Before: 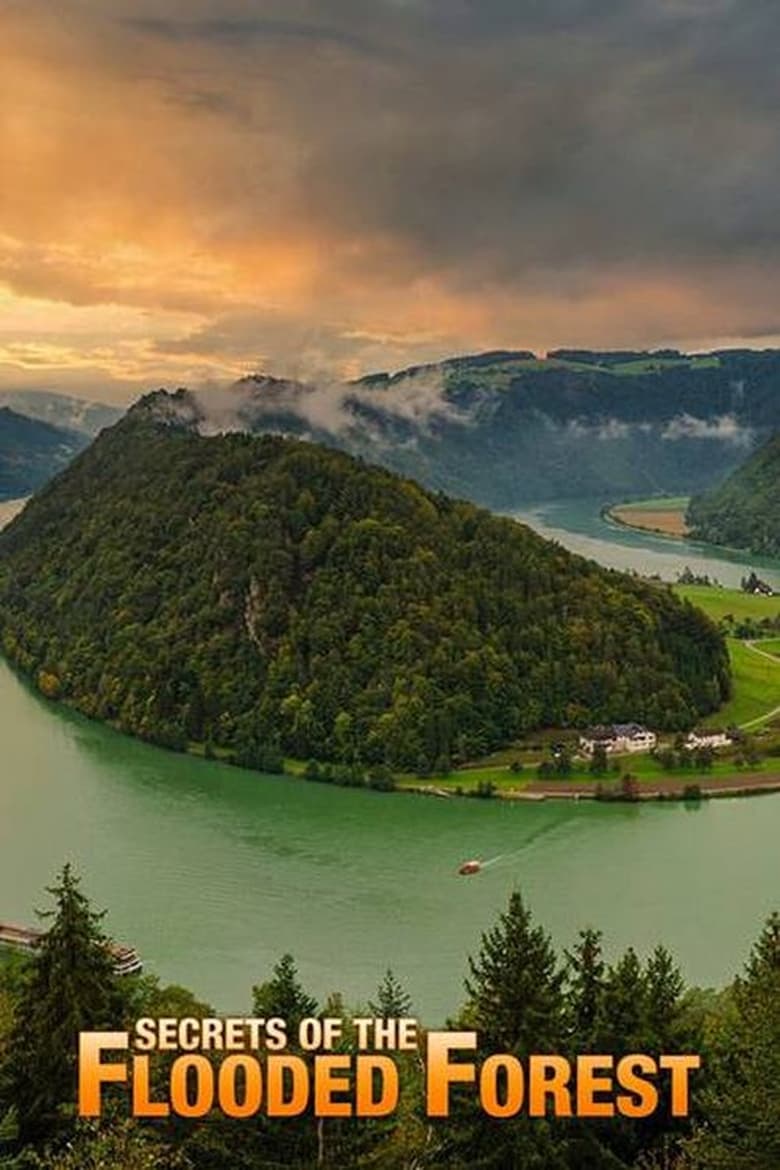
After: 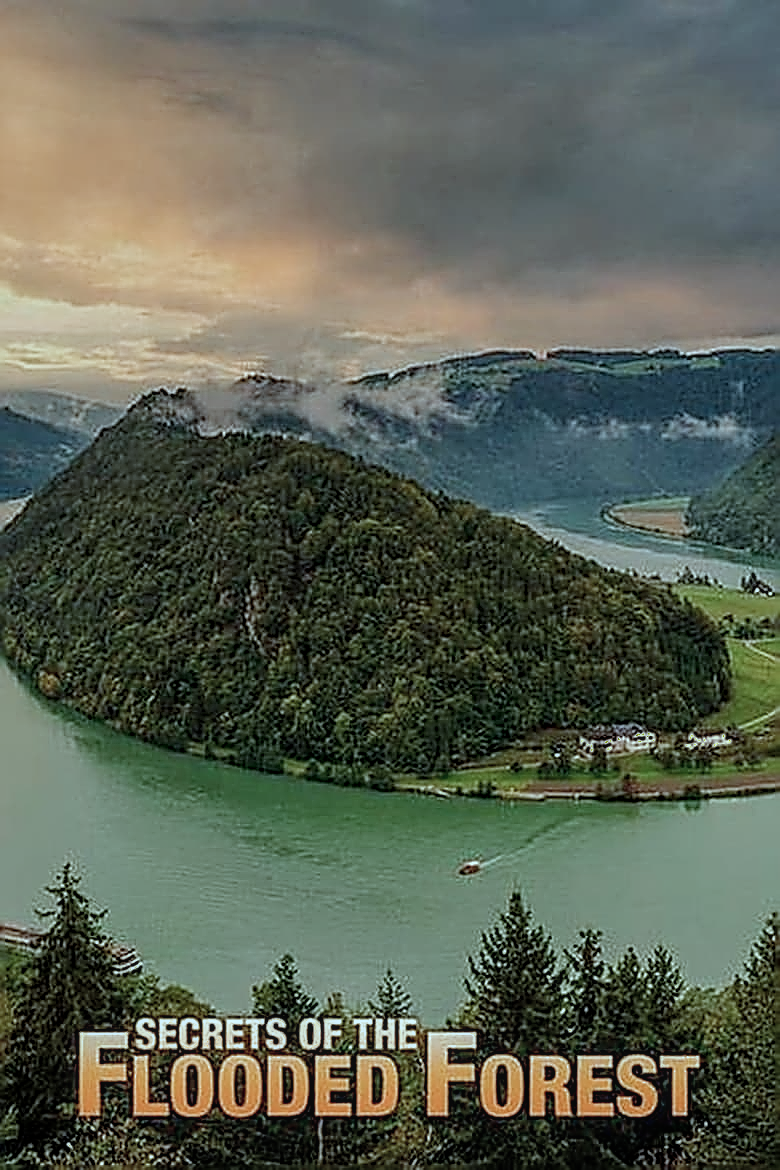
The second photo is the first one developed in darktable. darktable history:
tone equalizer: on, module defaults
filmic rgb: black relative exposure -16 EV, threshold -0.33 EV, transition 3.19 EV, structure ↔ texture 100%, target black luminance 0%, hardness 7.57, latitude 72.96%, contrast 0.908, highlights saturation mix 10%, shadows ↔ highlights balance -0.38%, add noise in highlights 0, preserve chrominance no, color science v4 (2020), iterations of high-quality reconstruction 10, enable highlight reconstruction true
sharpen: amount 2
color correction: highlights a* -12.64, highlights b* -18.1, saturation 0.7
local contrast: detail 115%
contrast brightness saturation: saturation -0.05
